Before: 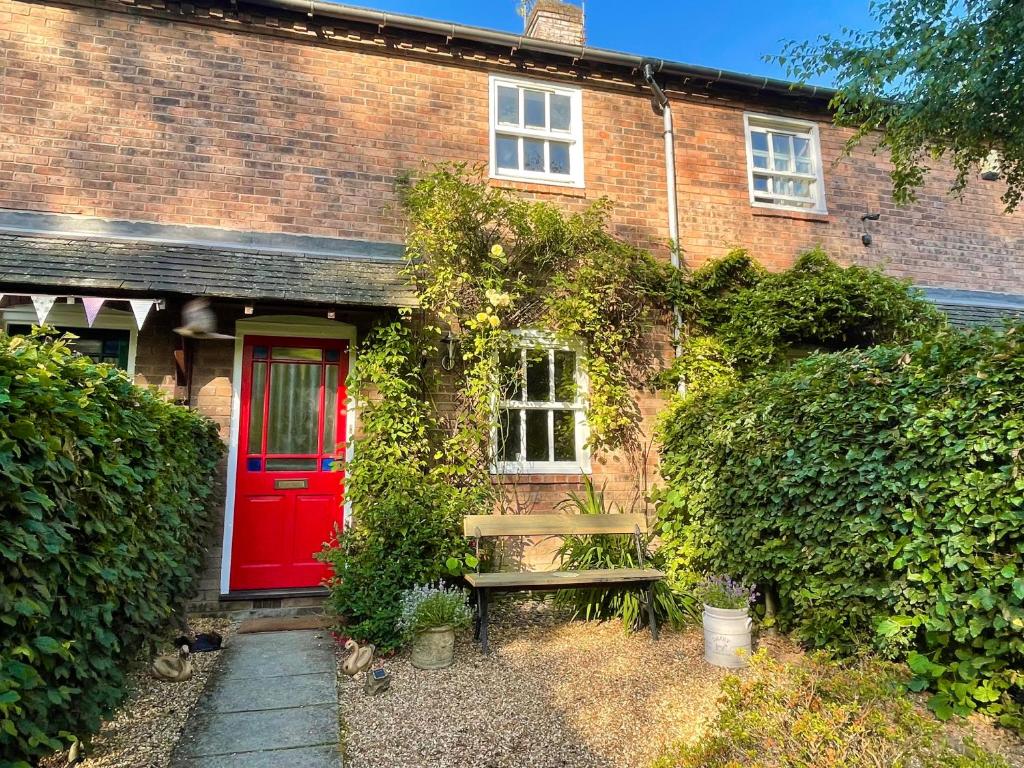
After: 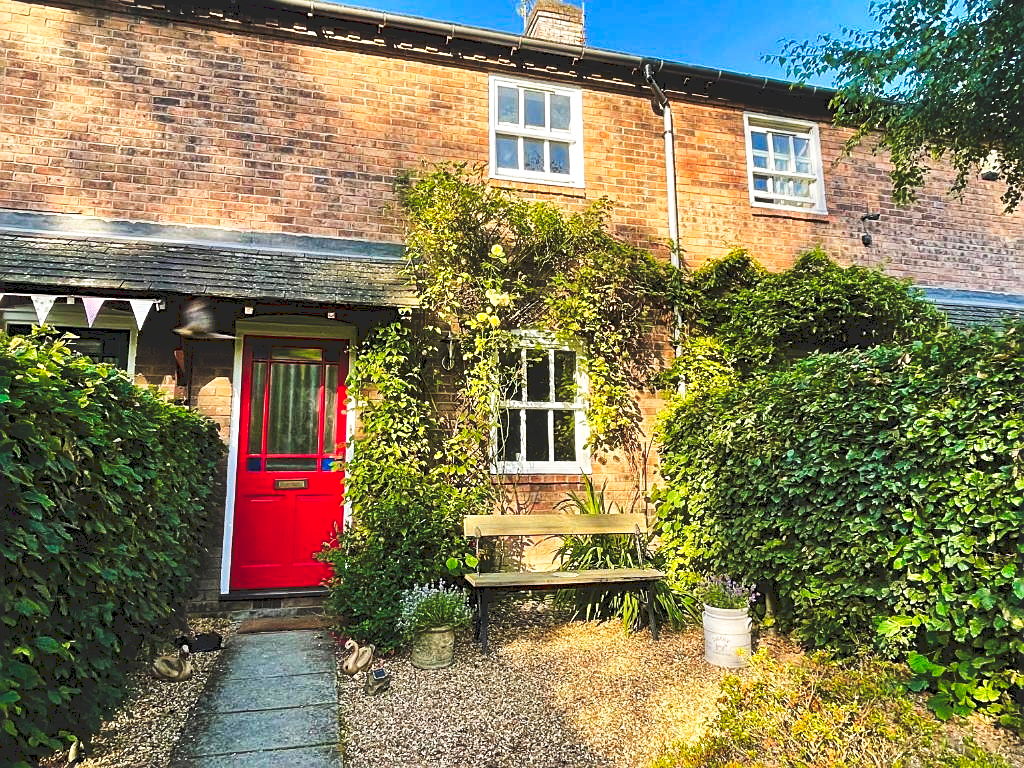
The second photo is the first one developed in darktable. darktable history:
sharpen: on, module defaults
tone curve: curves: ch0 [(0, 0) (0.003, 0.147) (0.011, 0.147) (0.025, 0.147) (0.044, 0.147) (0.069, 0.147) (0.1, 0.15) (0.136, 0.158) (0.177, 0.174) (0.224, 0.198) (0.277, 0.241) (0.335, 0.292) (0.399, 0.361) (0.468, 0.452) (0.543, 0.568) (0.623, 0.679) (0.709, 0.793) (0.801, 0.886) (0.898, 0.966) (1, 1)], preserve colors none
